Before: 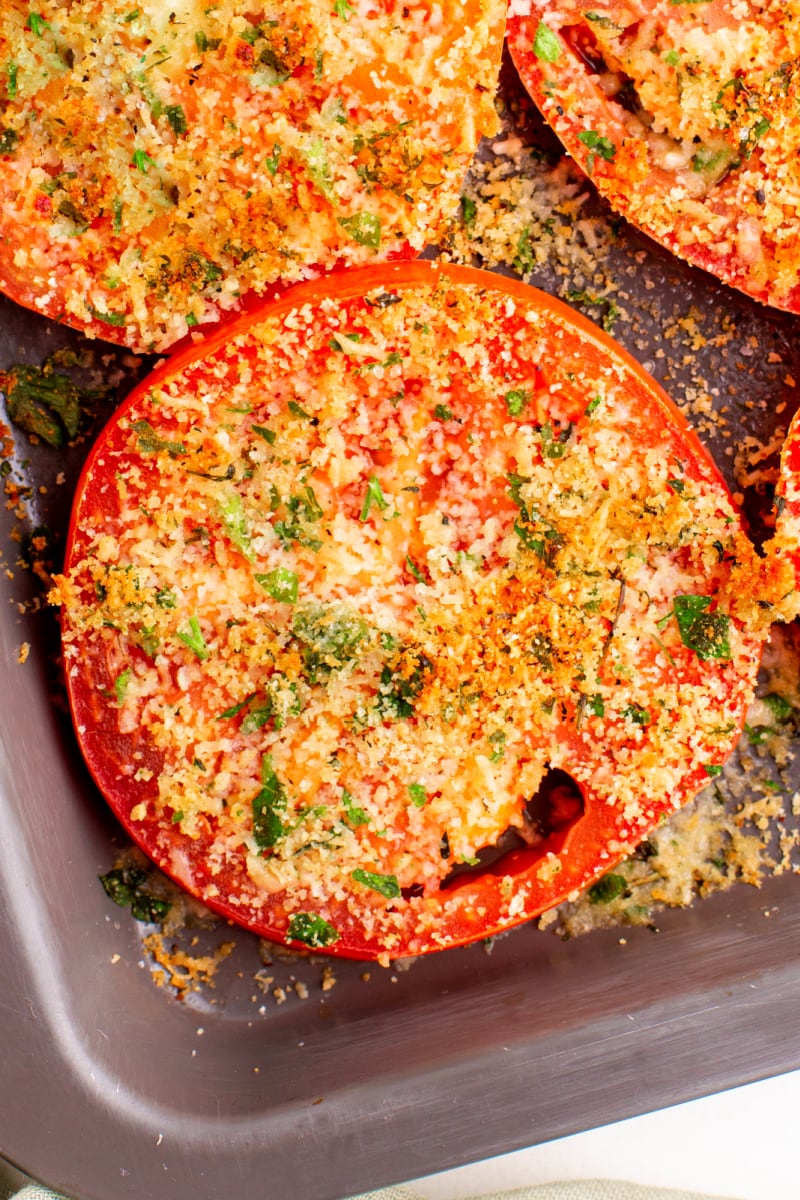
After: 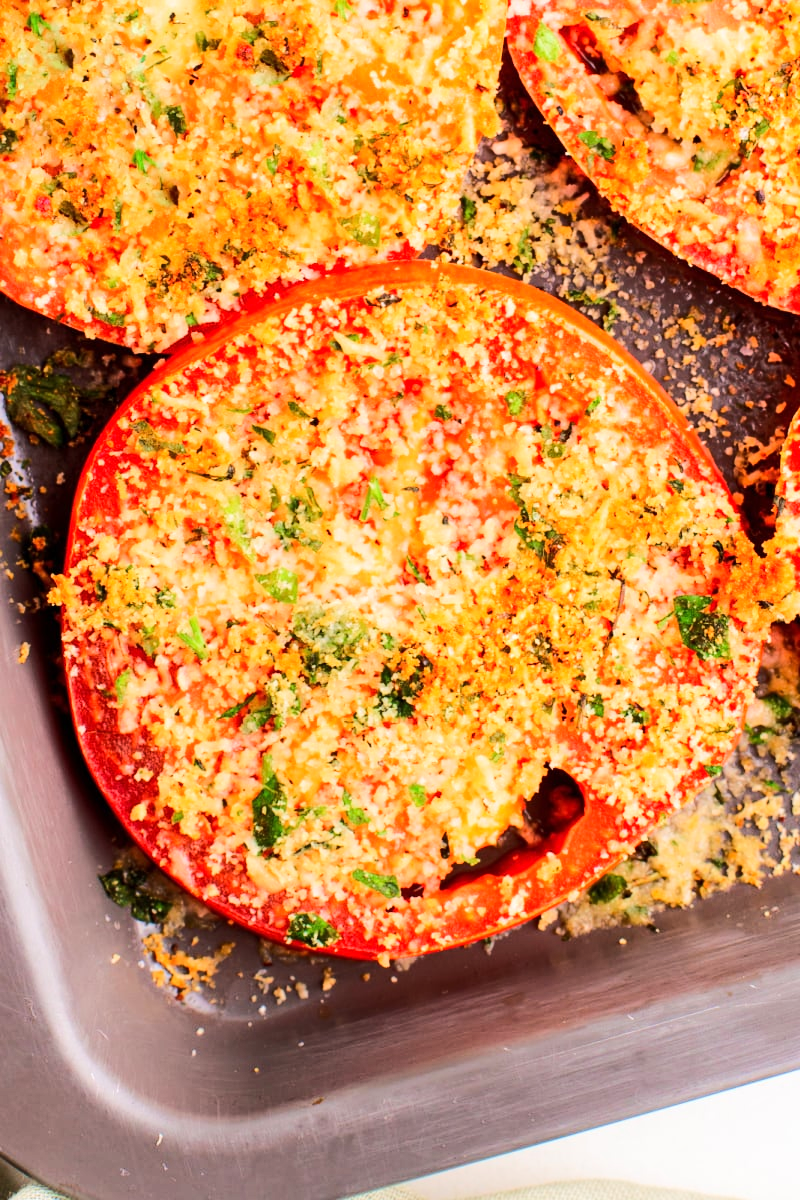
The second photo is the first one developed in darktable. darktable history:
local contrast: mode bilateral grid, contrast 15, coarseness 36, detail 105%, midtone range 0.2
rgb curve: curves: ch0 [(0, 0) (0.284, 0.292) (0.505, 0.644) (1, 1)], compensate middle gray true
